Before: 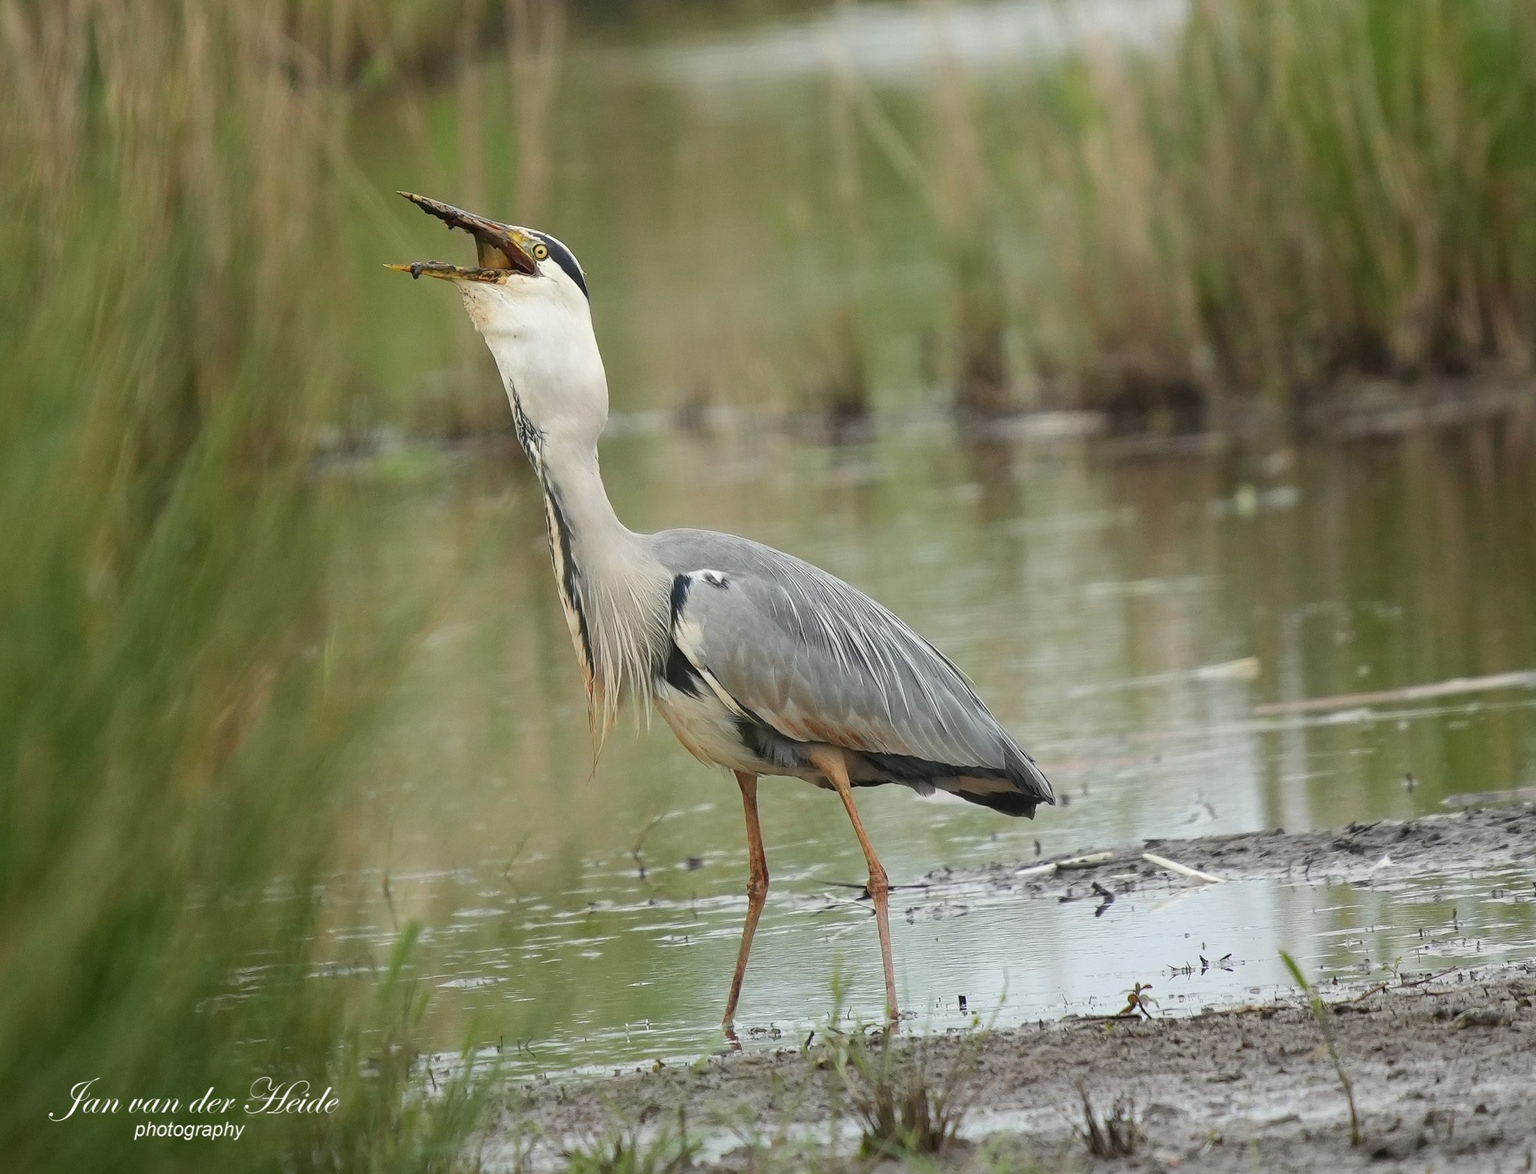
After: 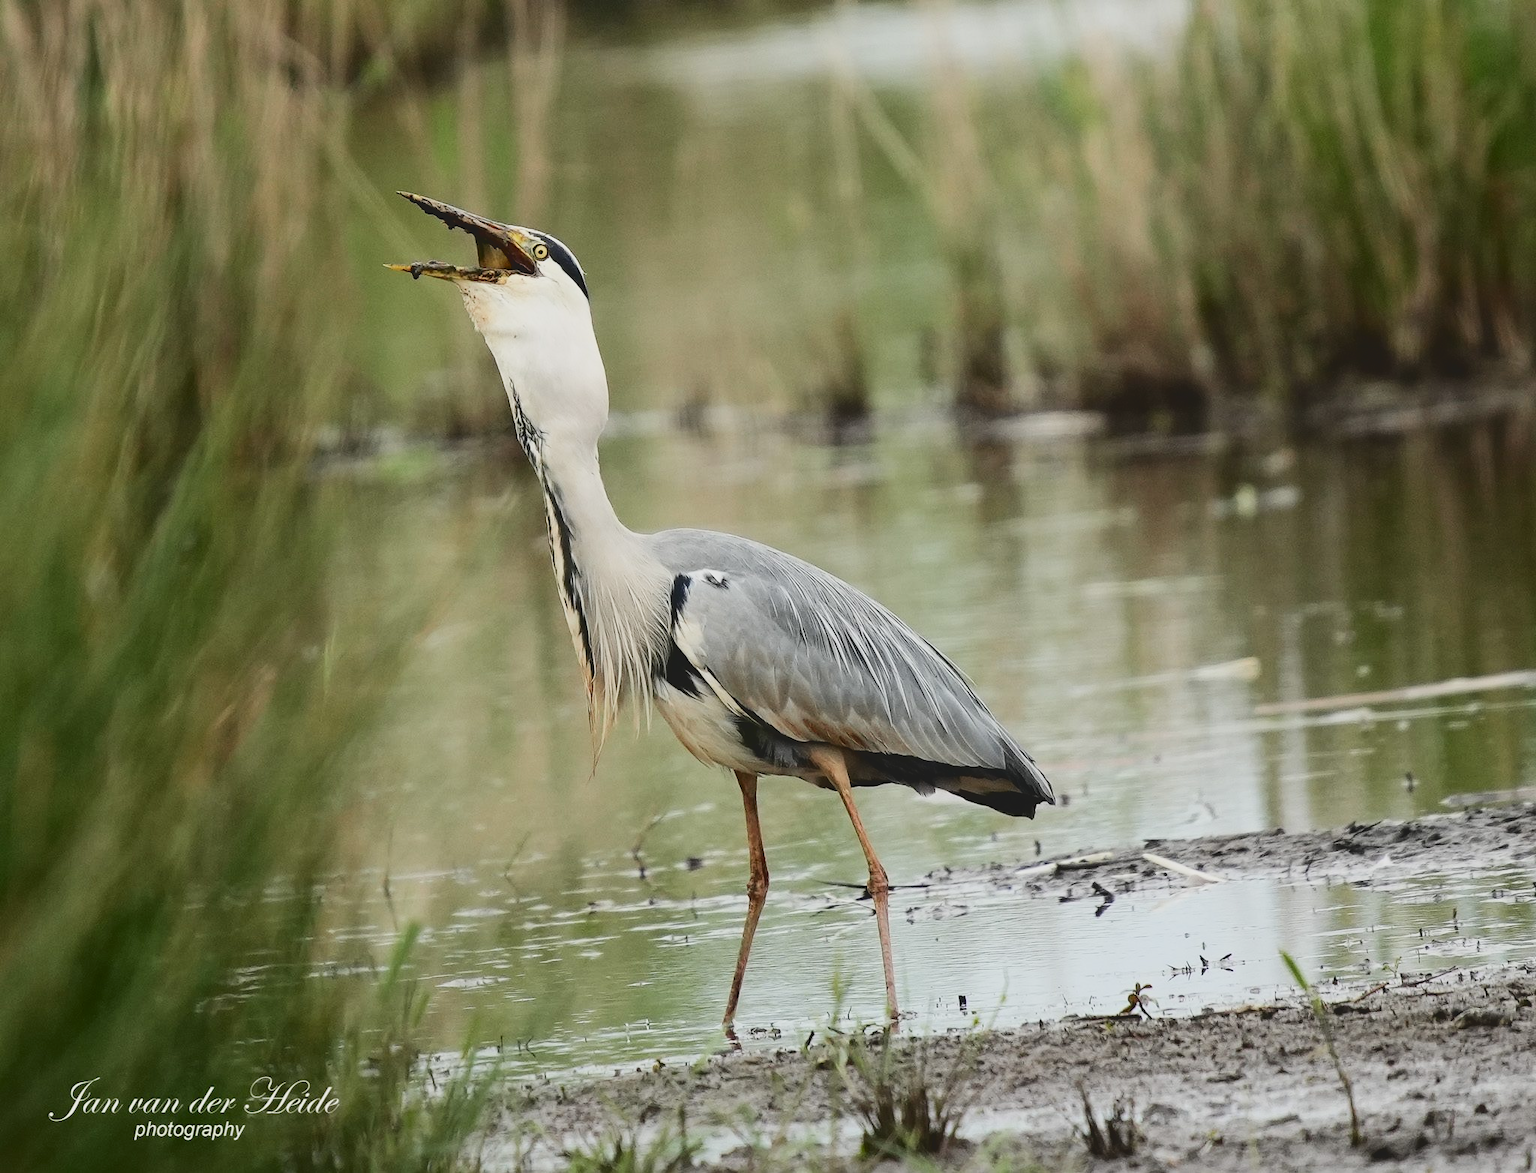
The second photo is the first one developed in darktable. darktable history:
levels: black 0.033%
tone curve: curves: ch0 [(0, 0) (0.003, 0.103) (0.011, 0.103) (0.025, 0.105) (0.044, 0.108) (0.069, 0.108) (0.1, 0.111) (0.136, 0.121) (0.177, 0.145) (0.224, 0.174) (0.277, 0.223) (0.335, 0.289) (0.399, 0.374) (0.468, 0.47) (0.543, 0.579) (0.623, 0.687) (0.709, 0.787) (0.801, 0.879) (0.898, 0.942) (1, 1)], color space Lab, independent channels, preserve colors none
filmic rgb: black relative exposure -7.65 EV, white relative exposure 4.56 EV, hardness 3.61, contrast 1.057
